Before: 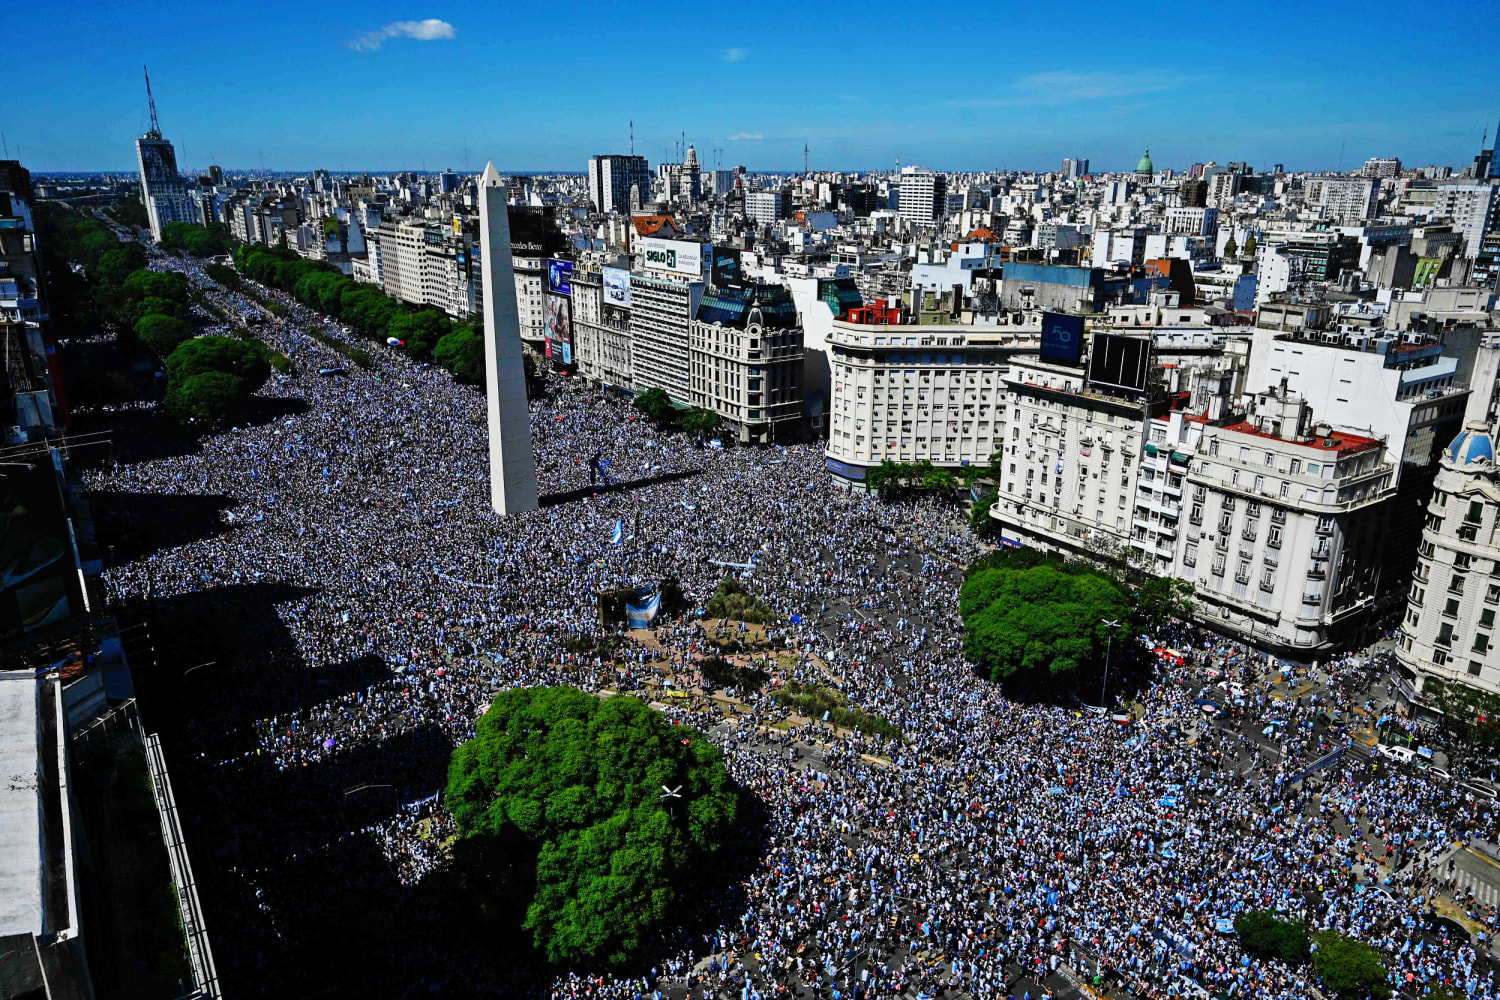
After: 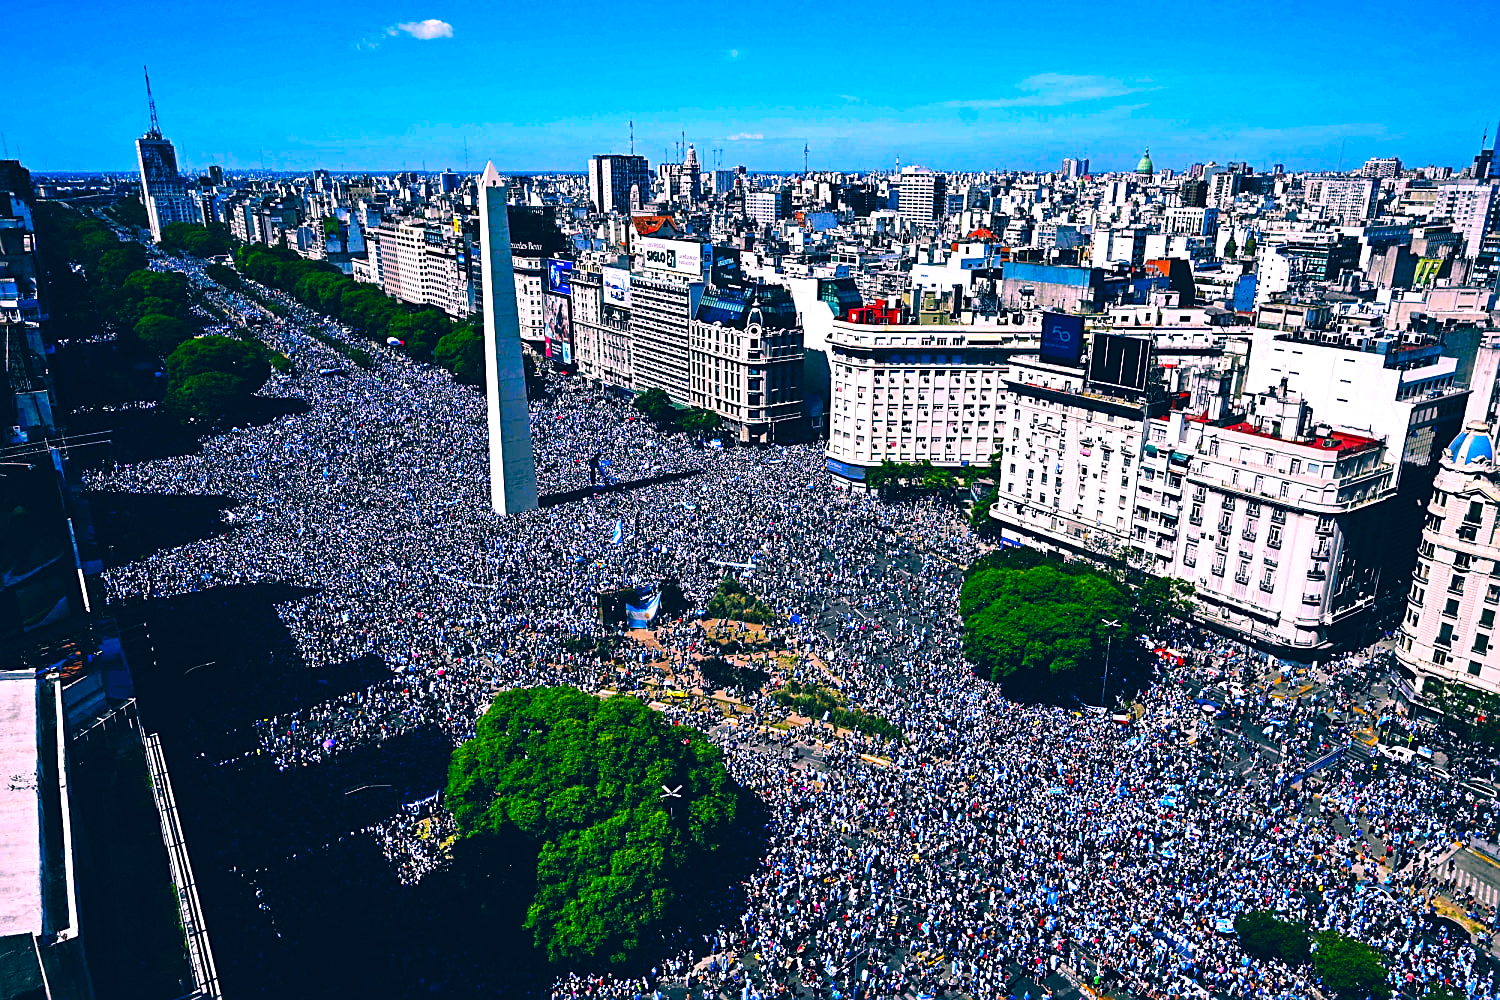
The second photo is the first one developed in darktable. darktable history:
tone equalizer: -8 EV -0.417 EV, -7 EV -0.389 EV, -6 EV -0.333 EV, -5 EV -0.222 EV, -3 EV 0.222 EV, -2 EV 0.333 EV, -1 EV 0.389 EV, +0 EV 0.417 EV, edges refinement/feathering 500, mask exposure compensation -1.57 EV, preserve details no
sharpen: on, module defaults
color correction: highlights a* 17.03, highlights b* 0.205, shadows a* -15.38, shadows b* -14.56, saturation 1.5
exposure: exposure 0.3 EV, compensate highlight preservation false
